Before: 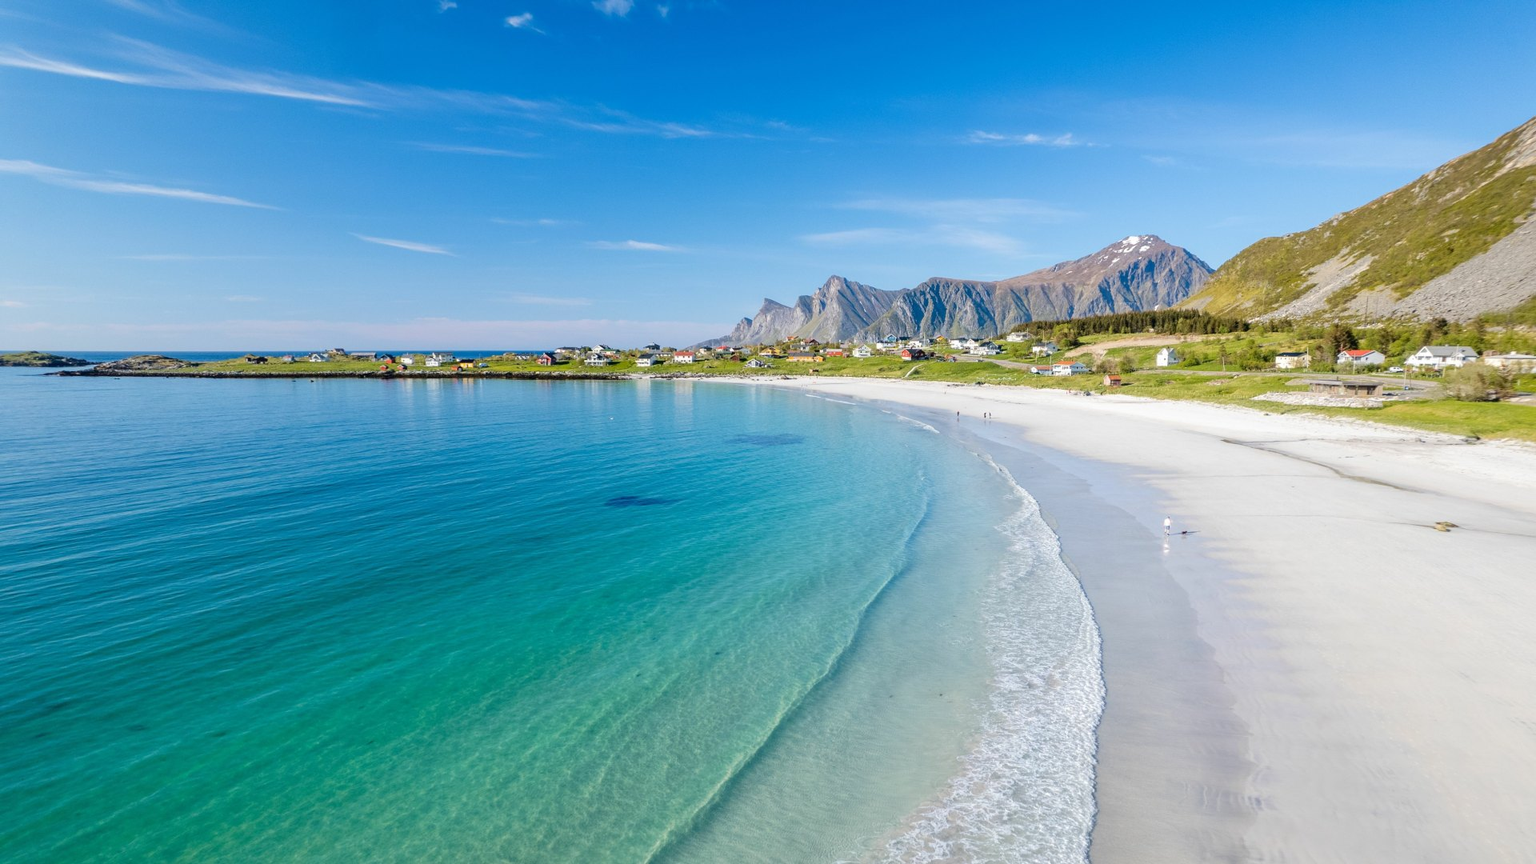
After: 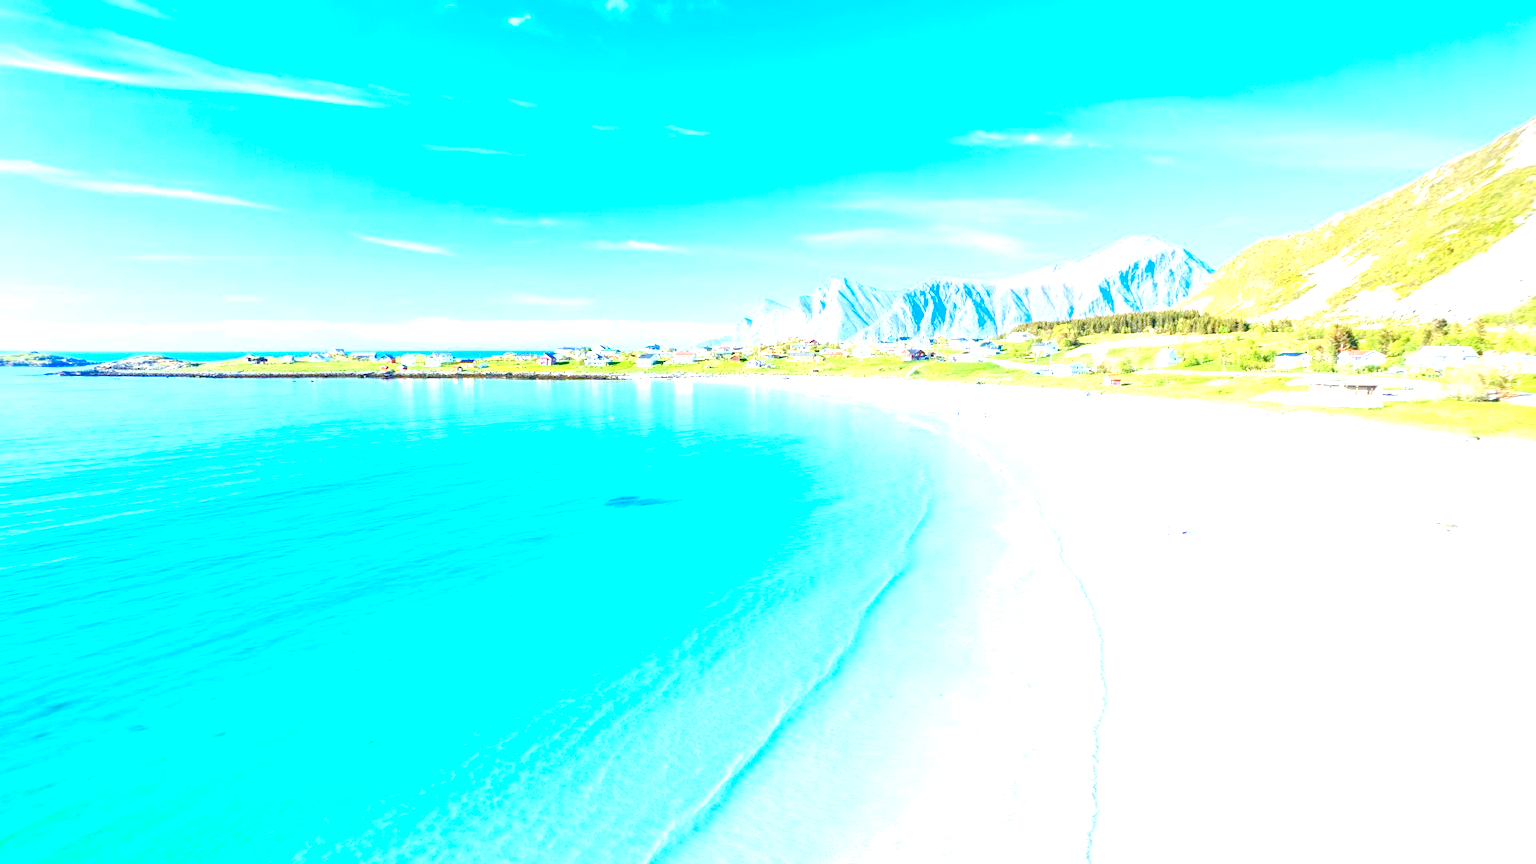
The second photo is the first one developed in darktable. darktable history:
local contrast: mode bilateral grid, contrast 10, coarseness 26, detail 115%, midtone range 0.2
exposure: black level correction 0, exposure 1.506 EV, compensate highlight preservation false
levels: levels [0.008, 0.318, 0.836]
color calibration: illuminant F (fluorescent), F source F9 (Cool White Deluxe 4150 K) – high CRI, x 0.374, y 0.373, temperature 4163.49 K
